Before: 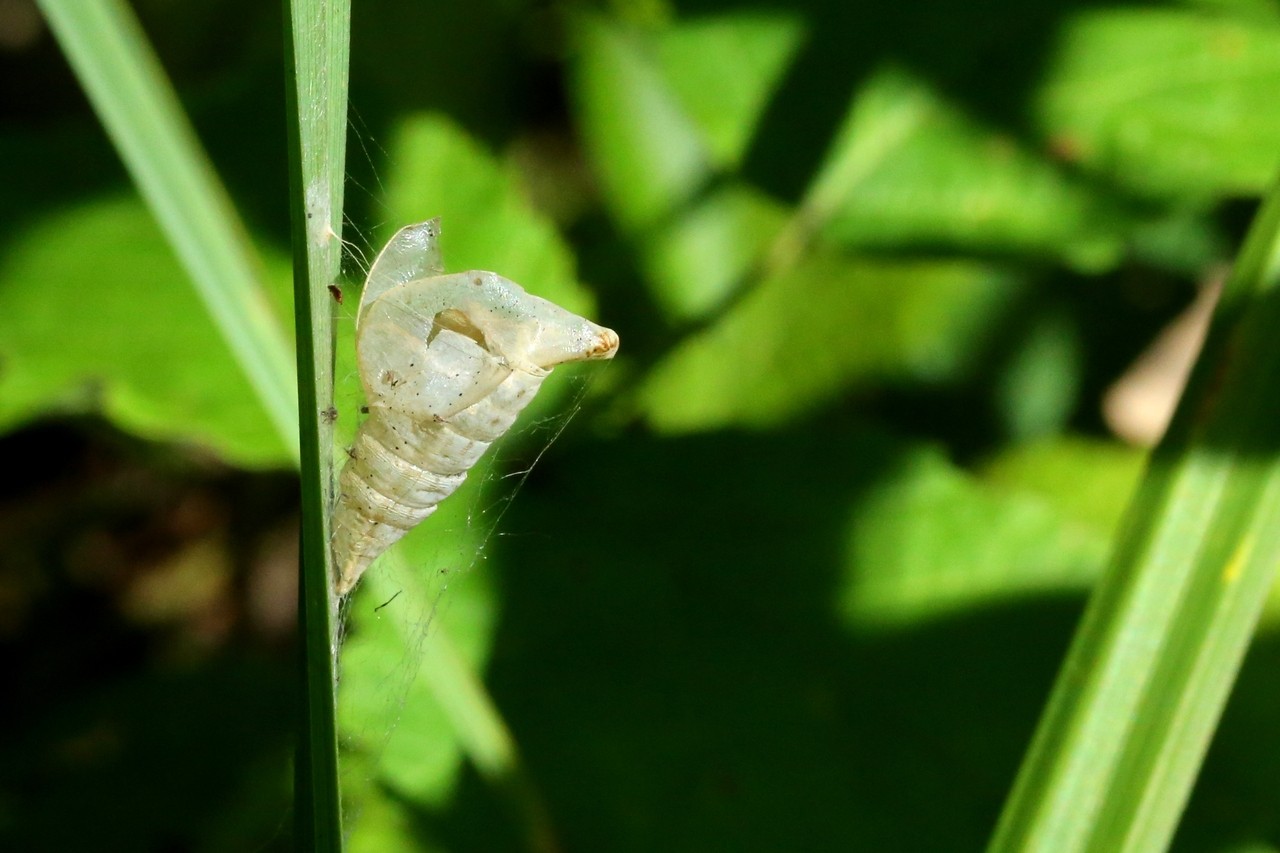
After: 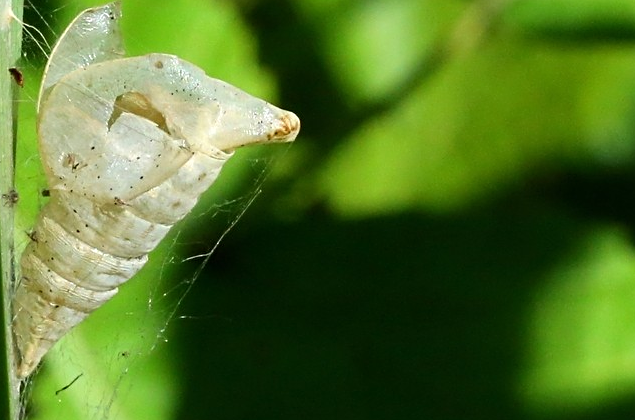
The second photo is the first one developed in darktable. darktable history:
sharpen: radius 2.527, amount 0.327
crop: left 24.961%, top 25.496%, right 25.372%, bottom 25.252%
